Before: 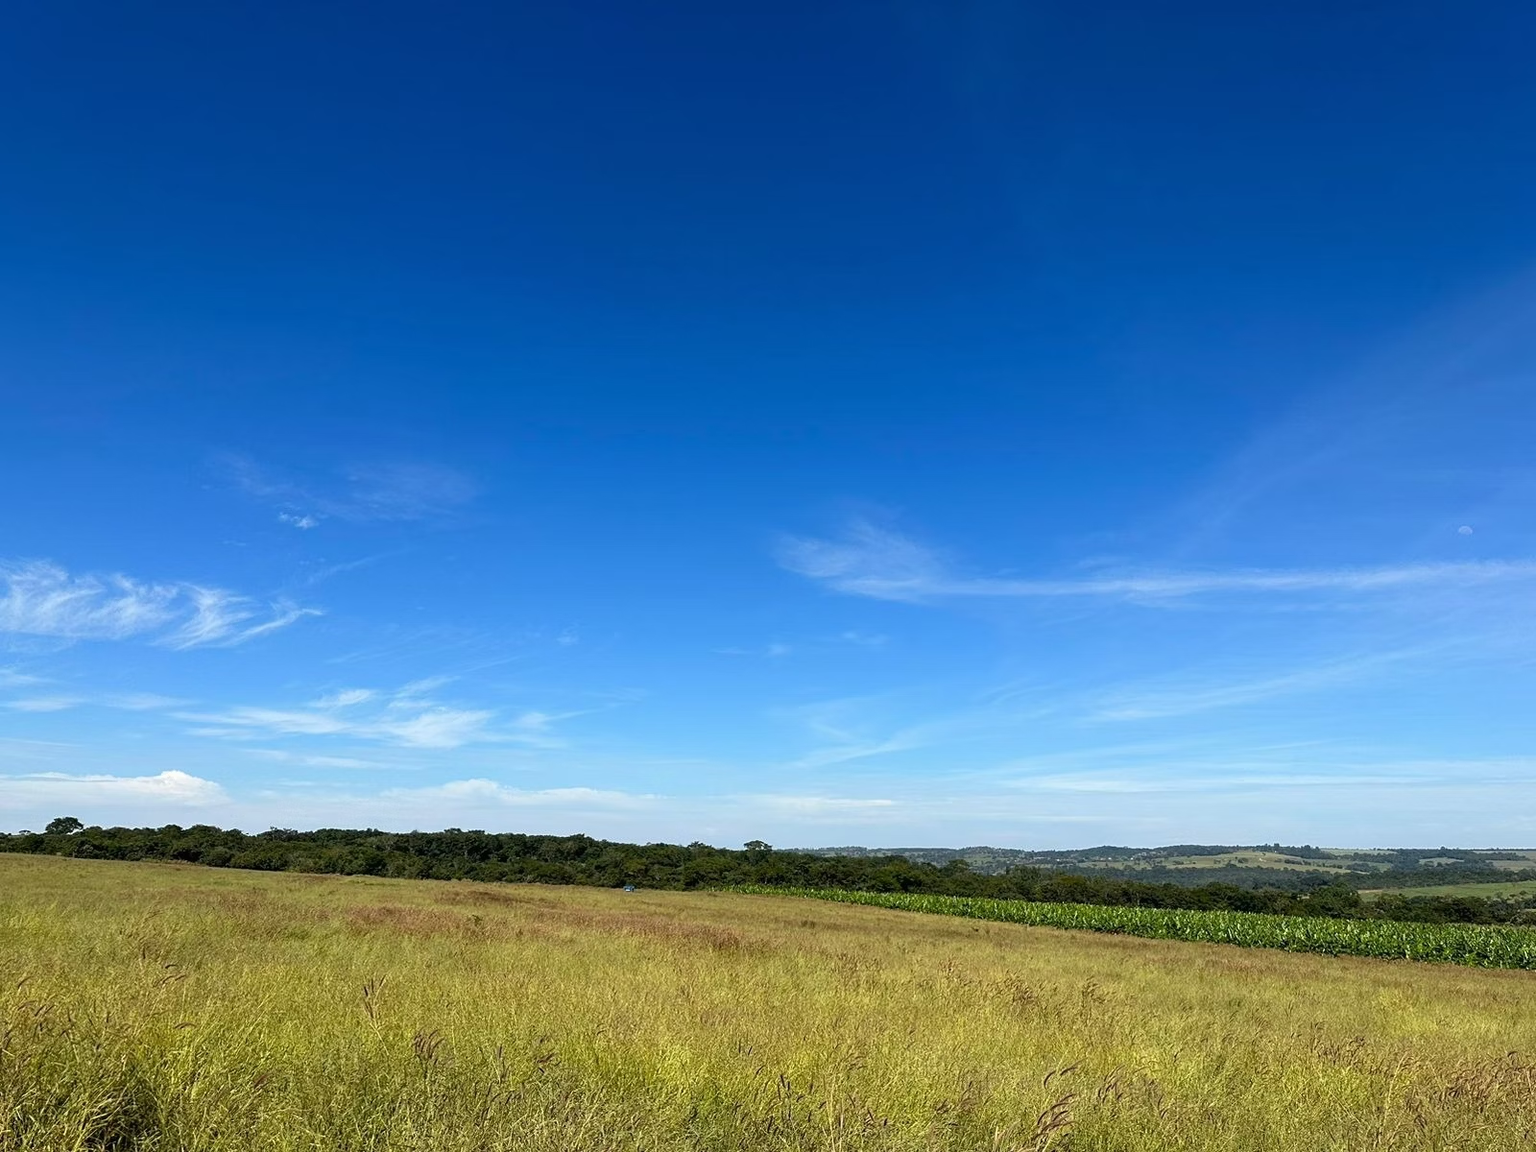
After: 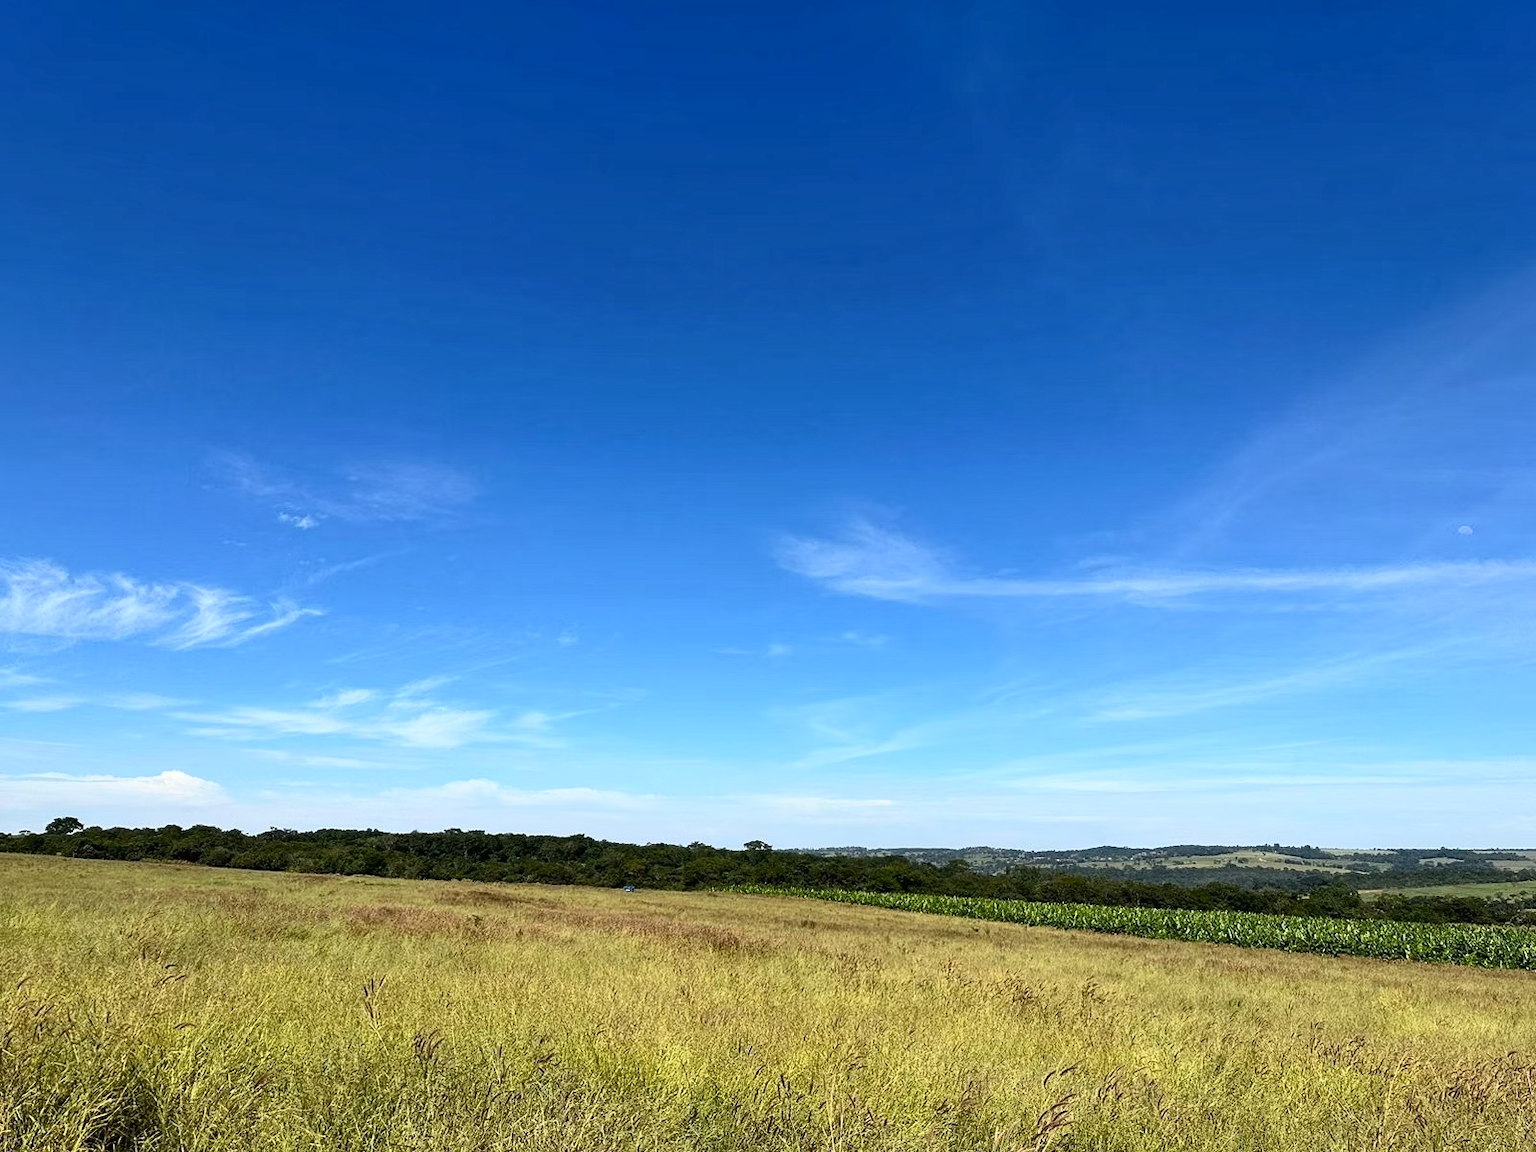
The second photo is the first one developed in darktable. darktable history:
contrast brightness saturation: contrast 0.239, brightness 0.088
shadows and highlights: shadows 52.63, soften with gaussian
